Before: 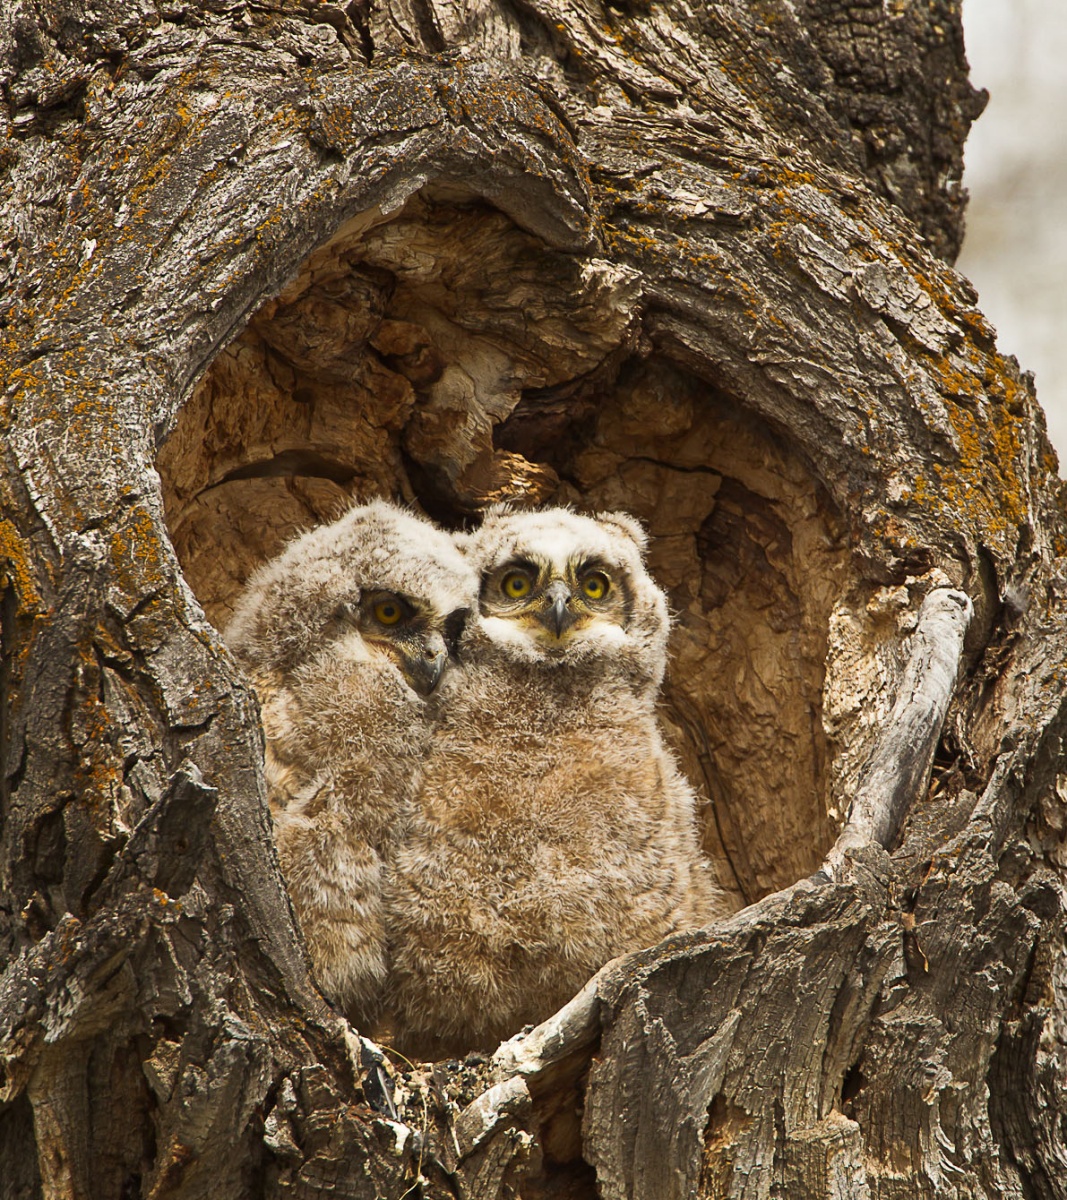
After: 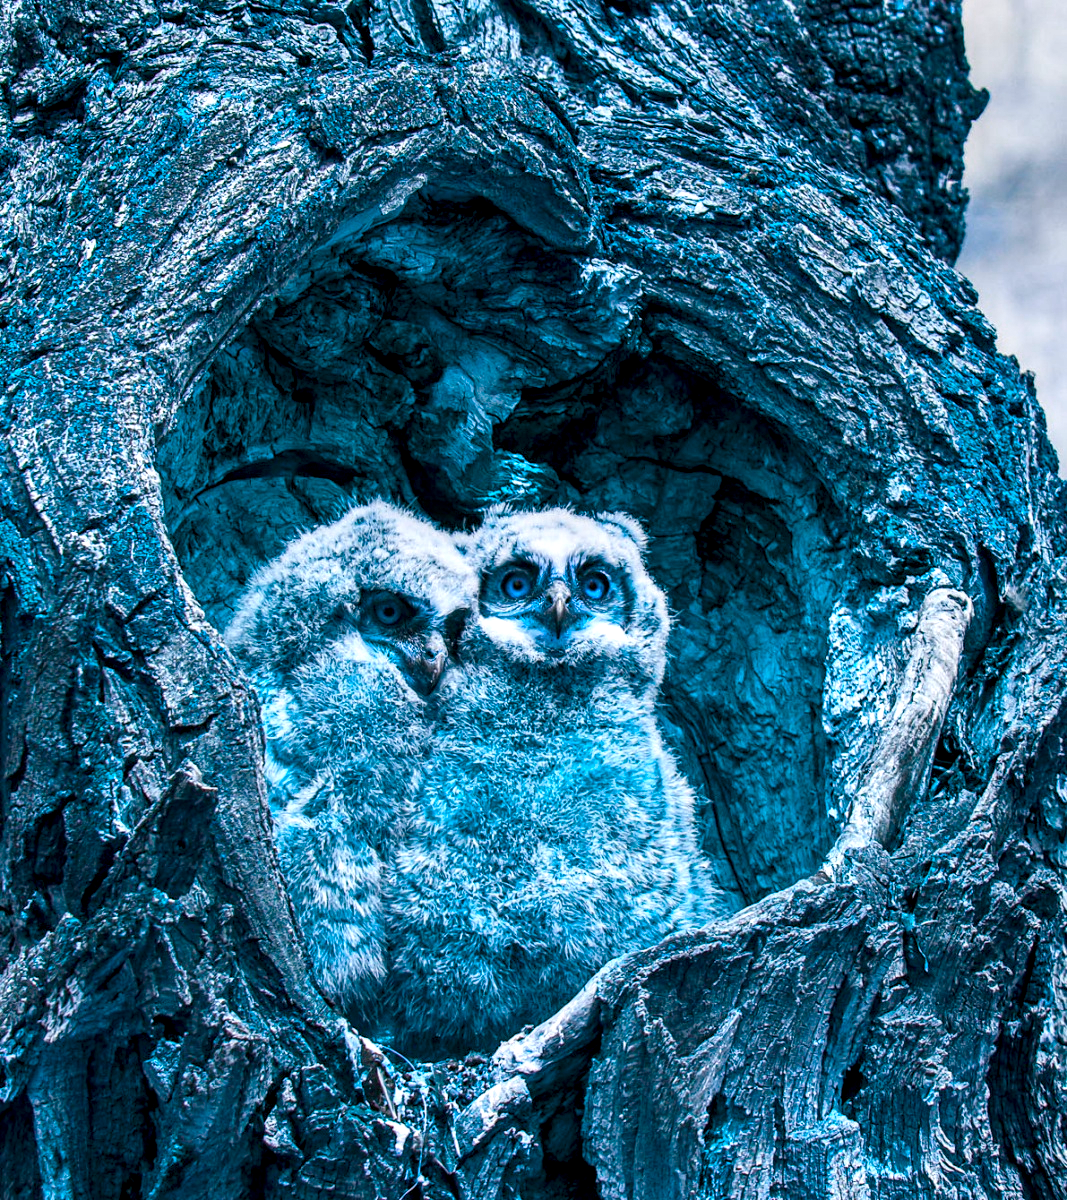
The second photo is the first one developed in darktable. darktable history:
color balance rgb: shadows lift › chroma 0.847%, shadows lift › hue 112.48°, linear chroma grading › global chroma 0.647%, perceptual saturation grading › global saturation 20%, perceptual saturation grading › highlights -25.604%, perceptual saturation grading › shadows 49.511%, hue shift 178.3°, global vibrance 49.547%, contrast 0.283%
local contrast: highlights 21%, shadows 71%, detail 170%
